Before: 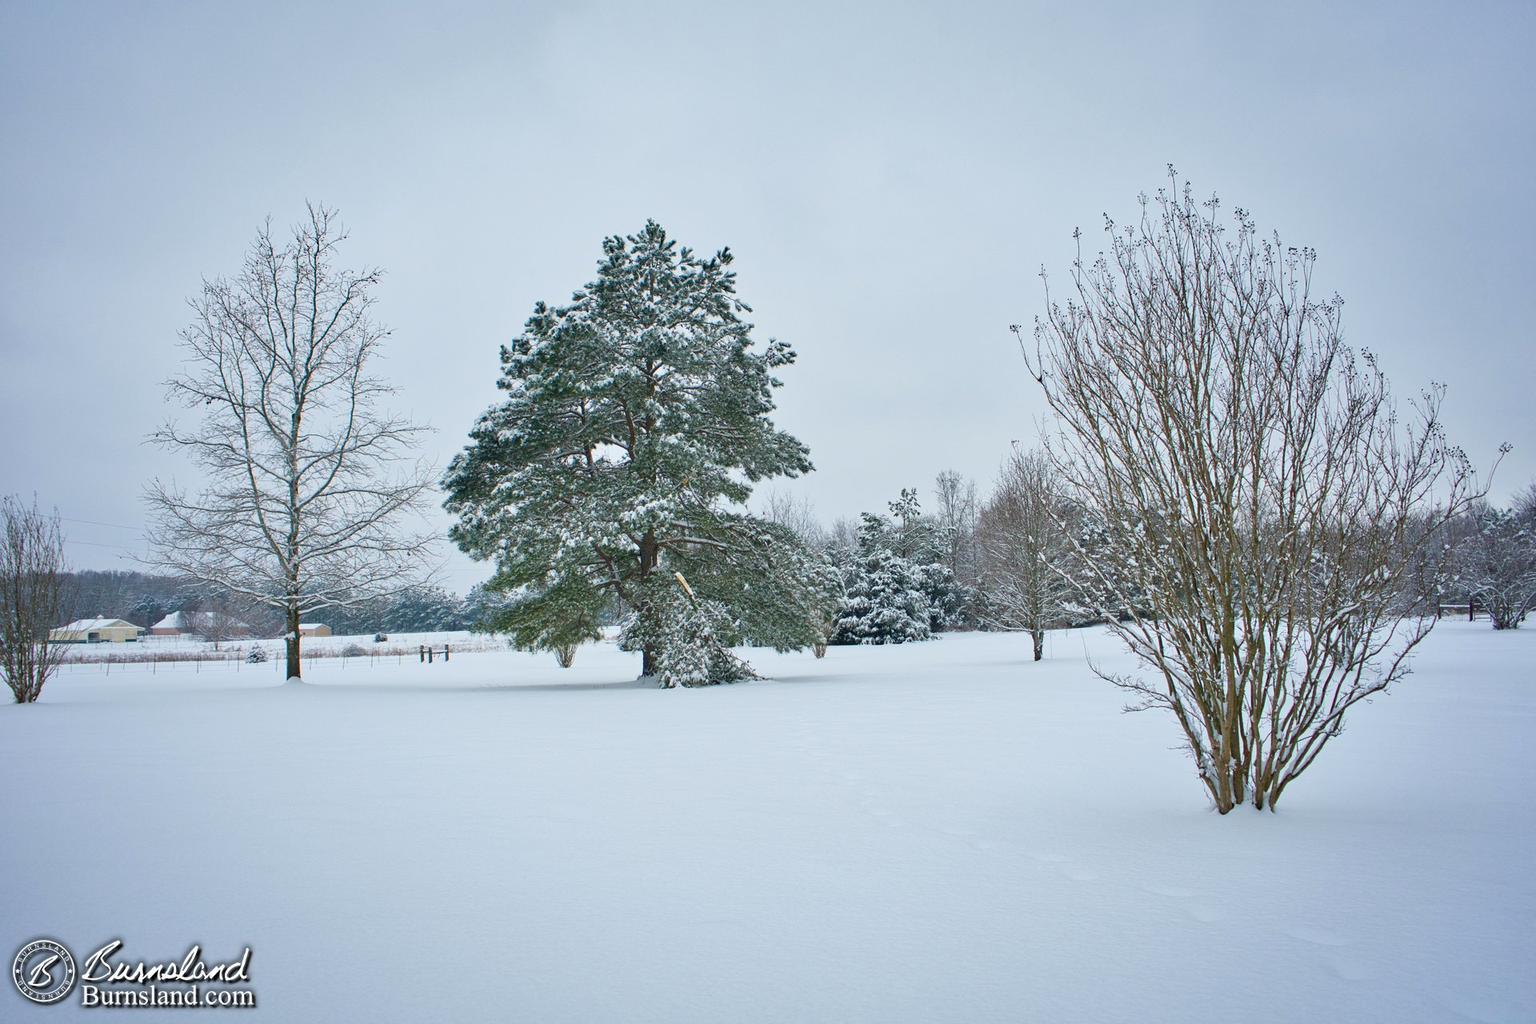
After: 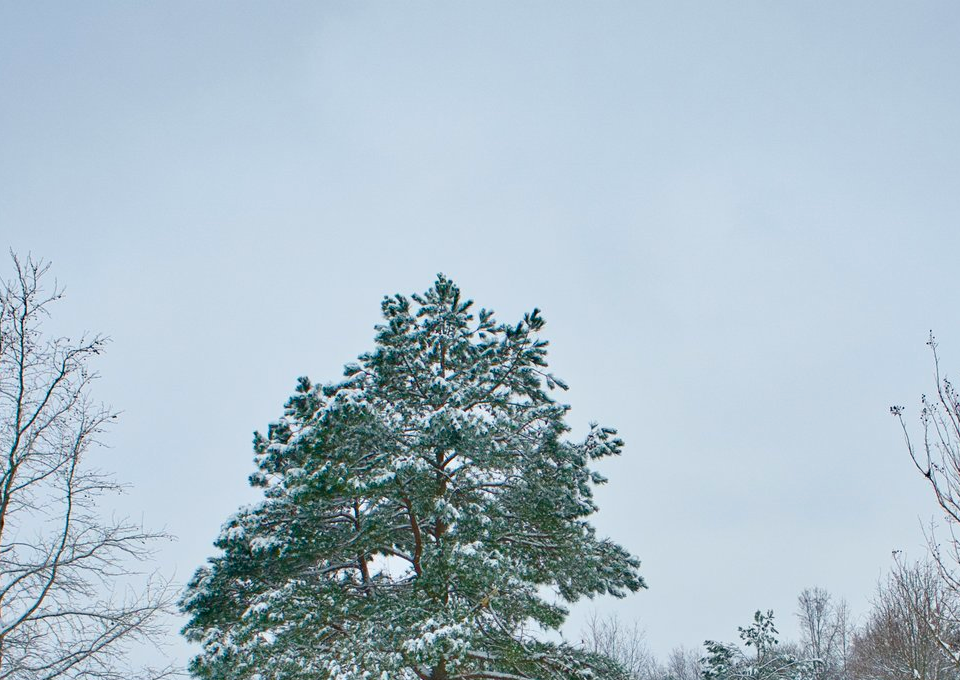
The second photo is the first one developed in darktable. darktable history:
crop: left 19.414%, right 30.567%, bottom 46.803%
color balance rgb: perceptual saturation grading › global saturation 34.531%, perceptual saturation grading › highlights -29.818%, perceptual saturation grading › shadows 34.496%, global vibrance 9.67%
